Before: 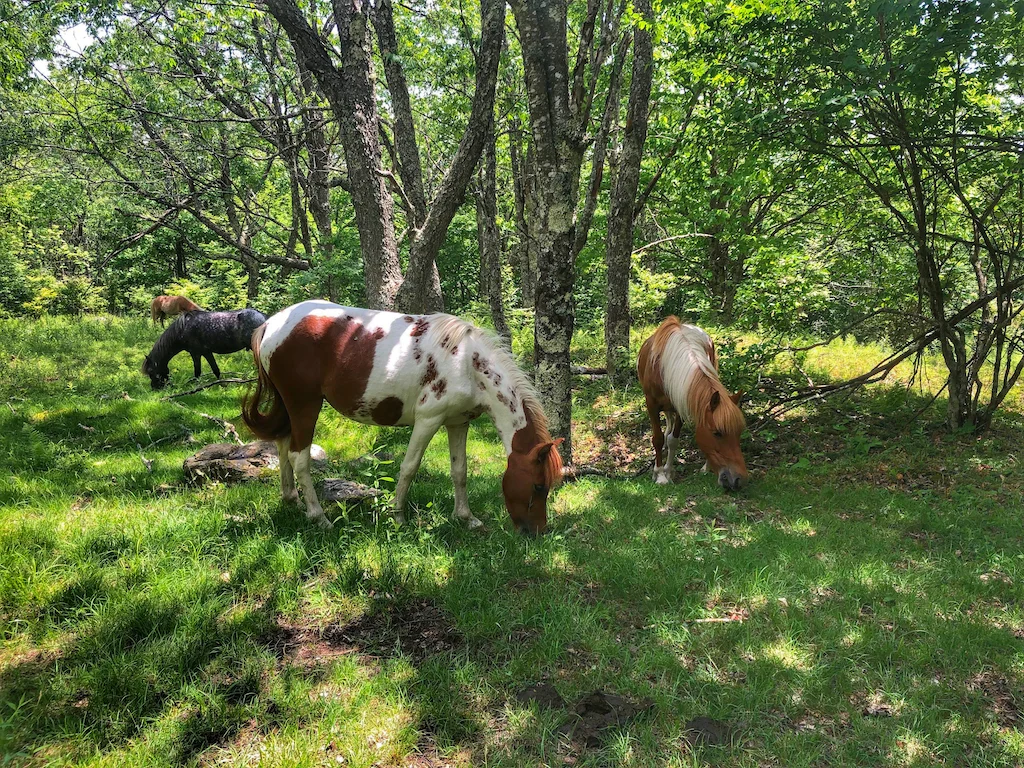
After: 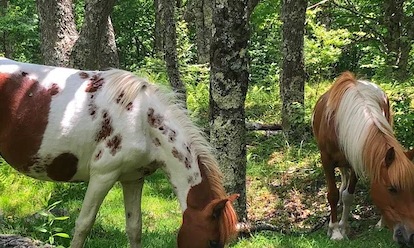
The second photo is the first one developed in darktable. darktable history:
exposure: black level correction 0, exposure 0 EV, compensate exposure bias true, compensate highlight preservation false
crop: left 31.804%, top 31.805%, right 27.712%, bottom 35.865%
sharpen: radius 5.277, amount 0.31, threshold 26.378
